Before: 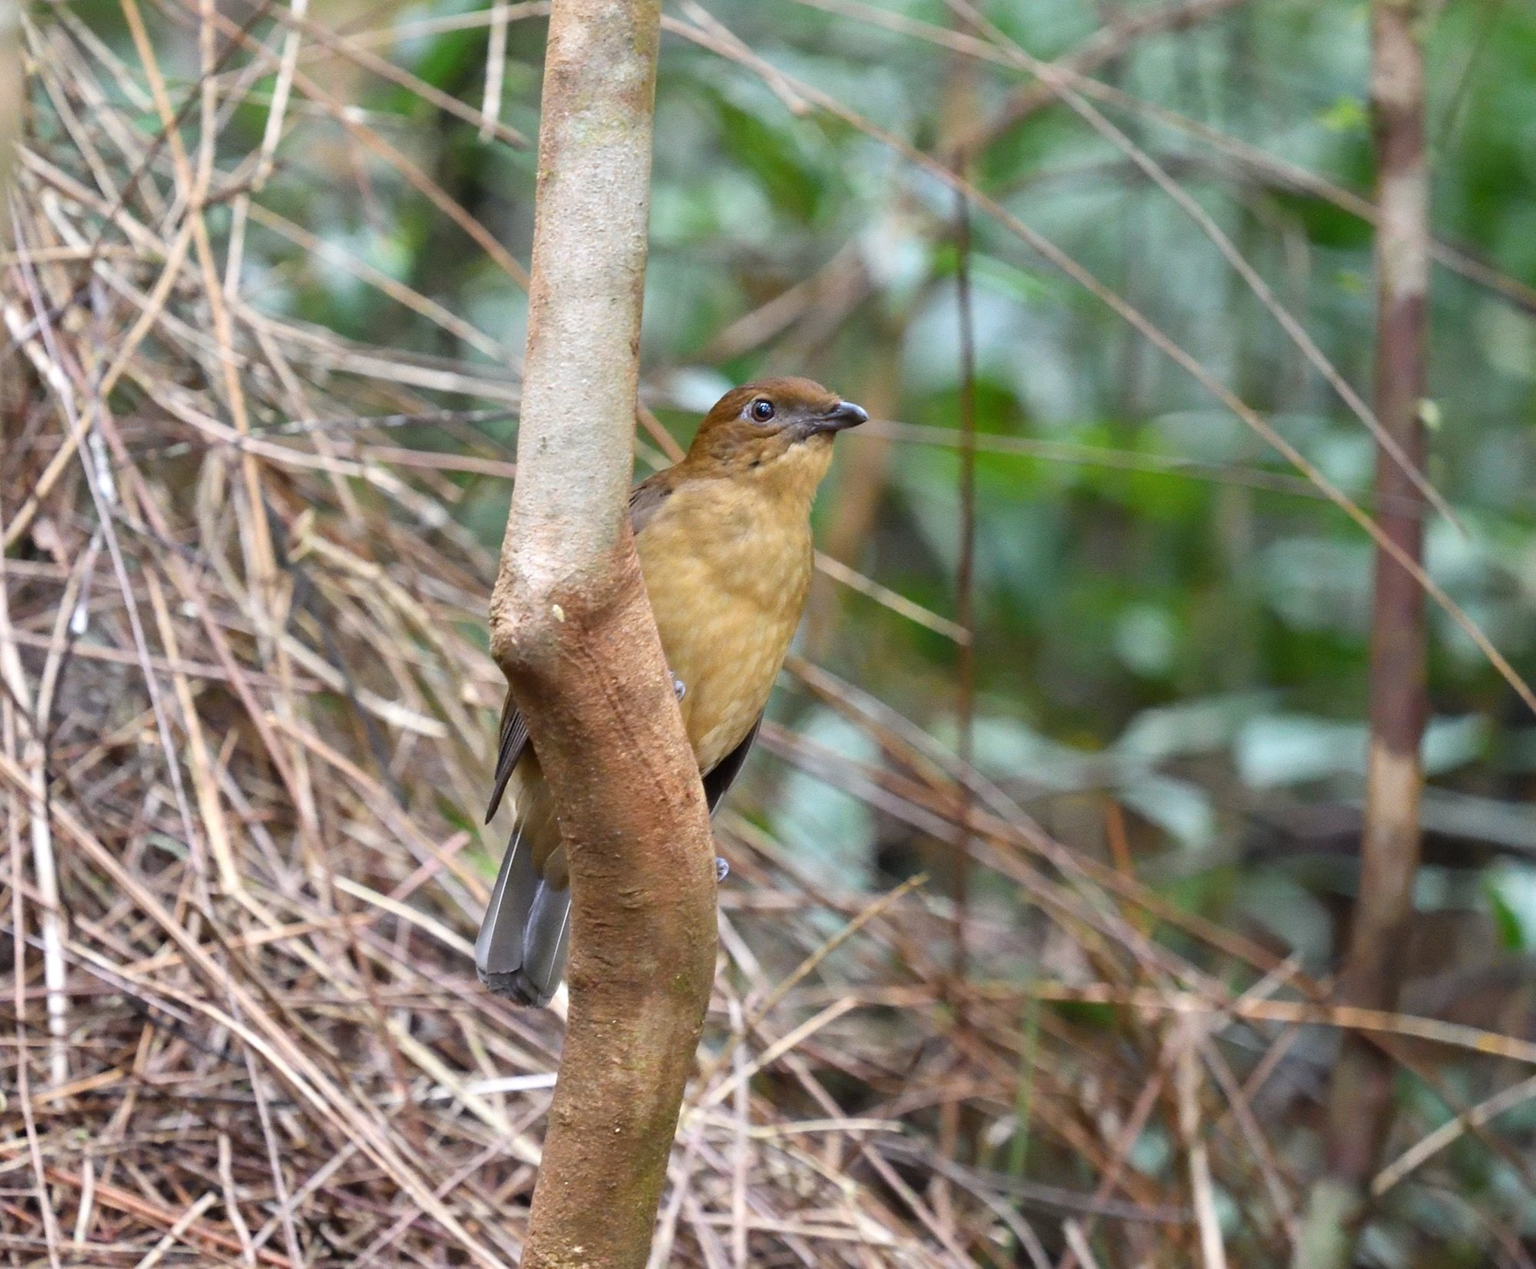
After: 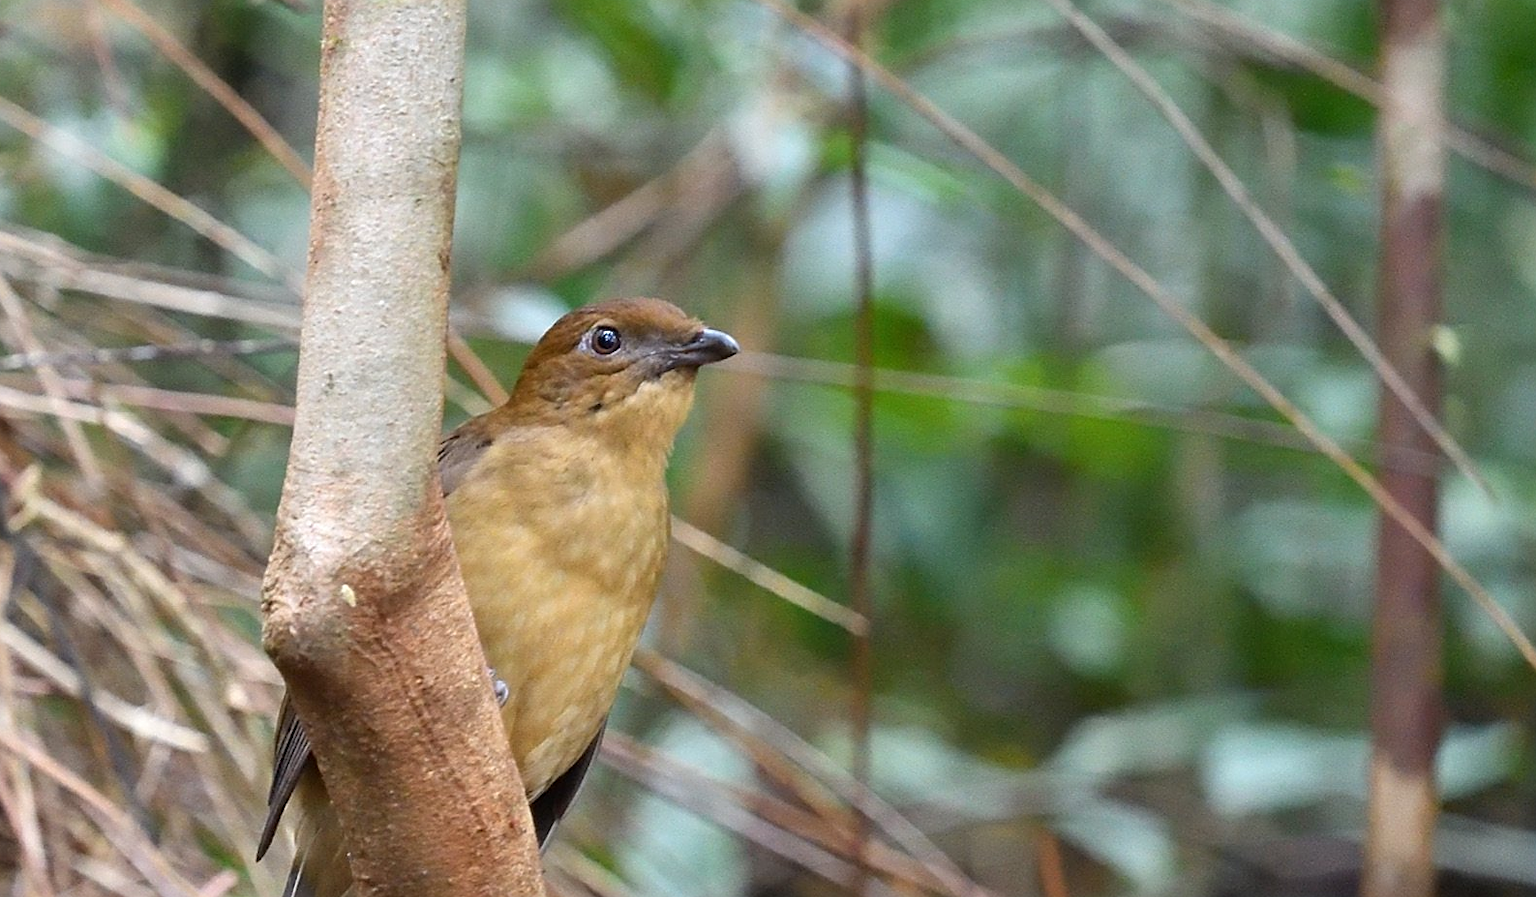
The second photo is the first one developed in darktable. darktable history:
crop: left 18.376%, top 11.108%, right 2.225%, bottom 32.774%
sharpen: on, module defaults
